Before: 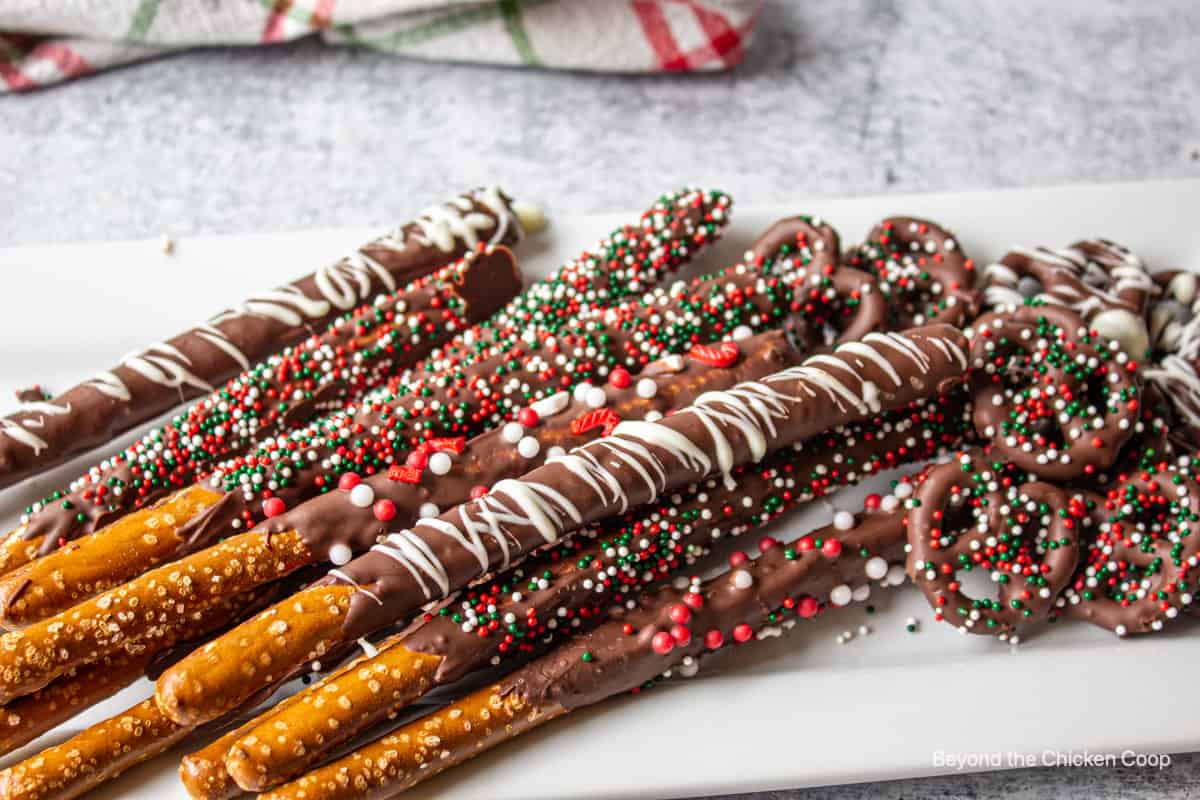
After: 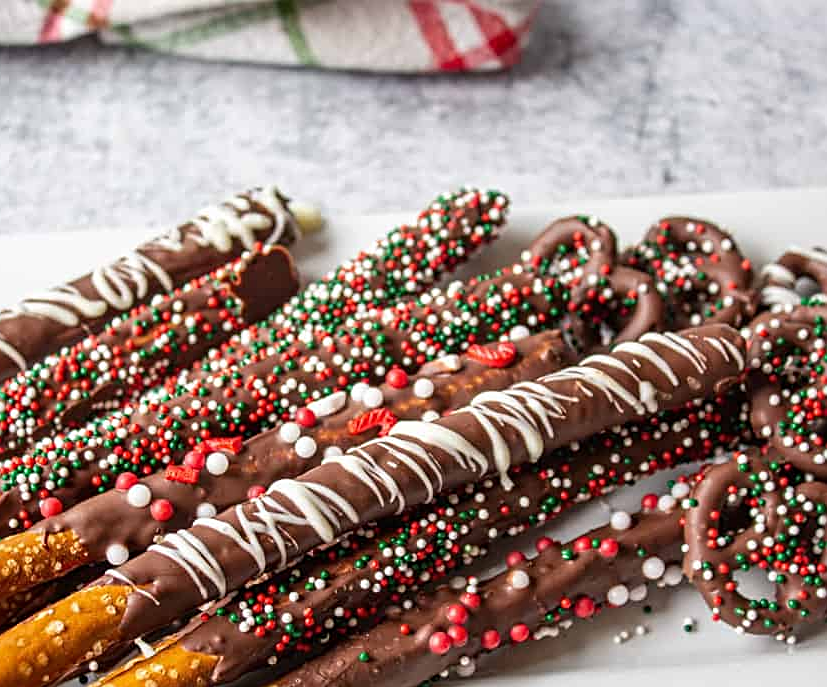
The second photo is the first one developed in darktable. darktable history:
sharpen: on, module defaults
crop: left 18.655%, right 12.417%, bottom 14.039%
